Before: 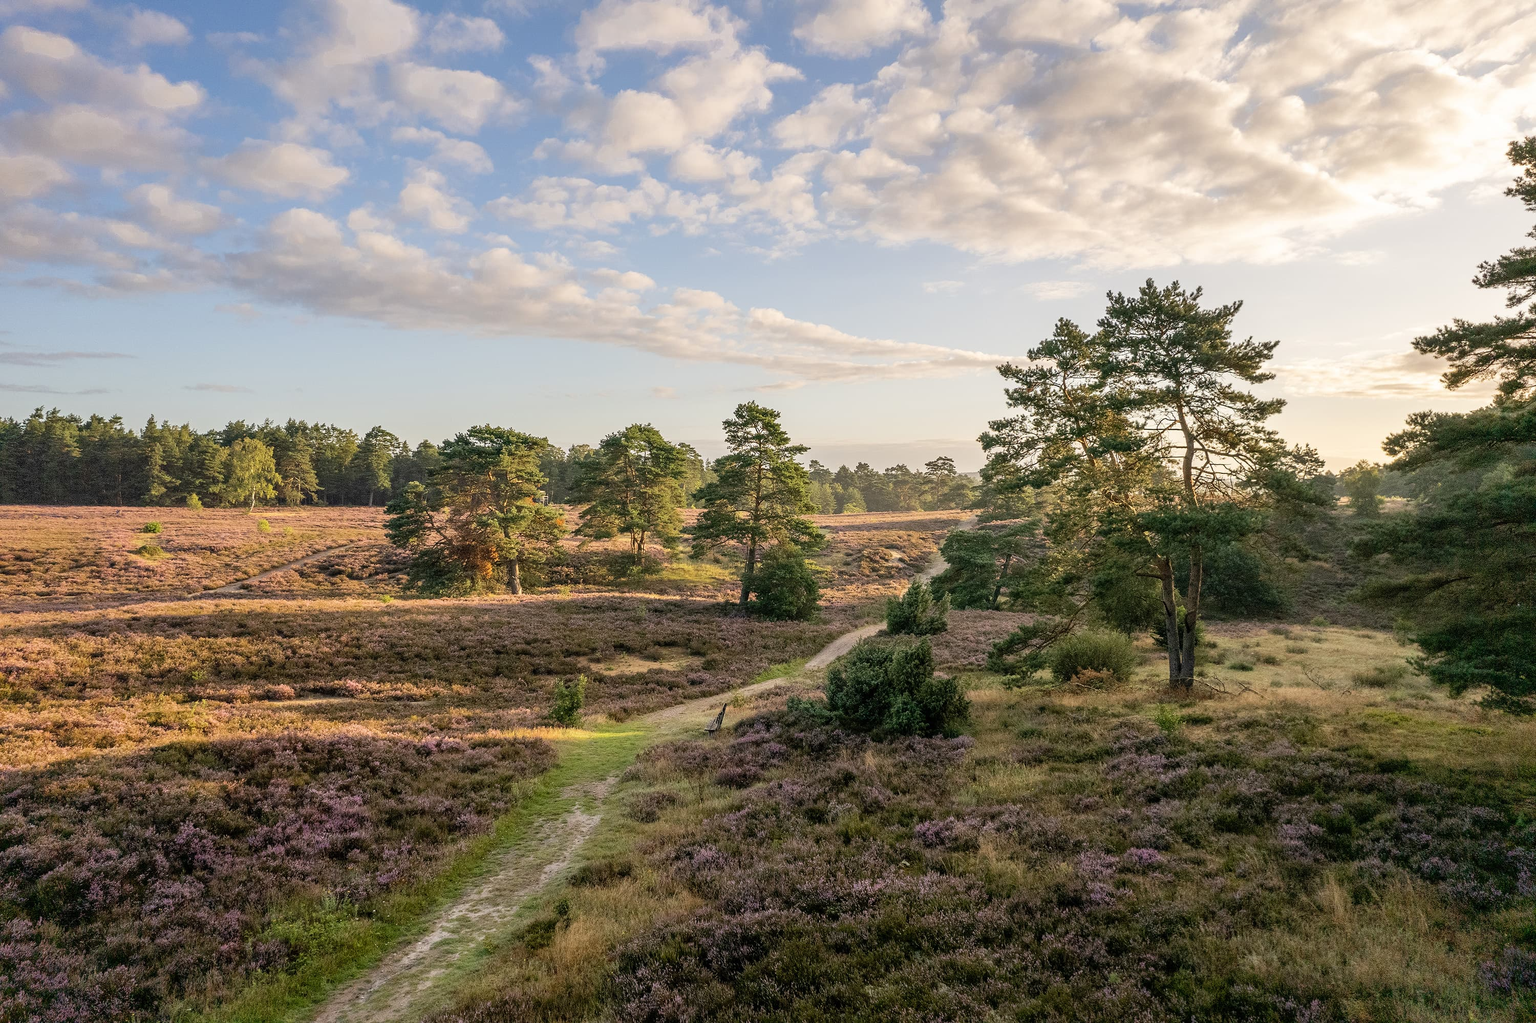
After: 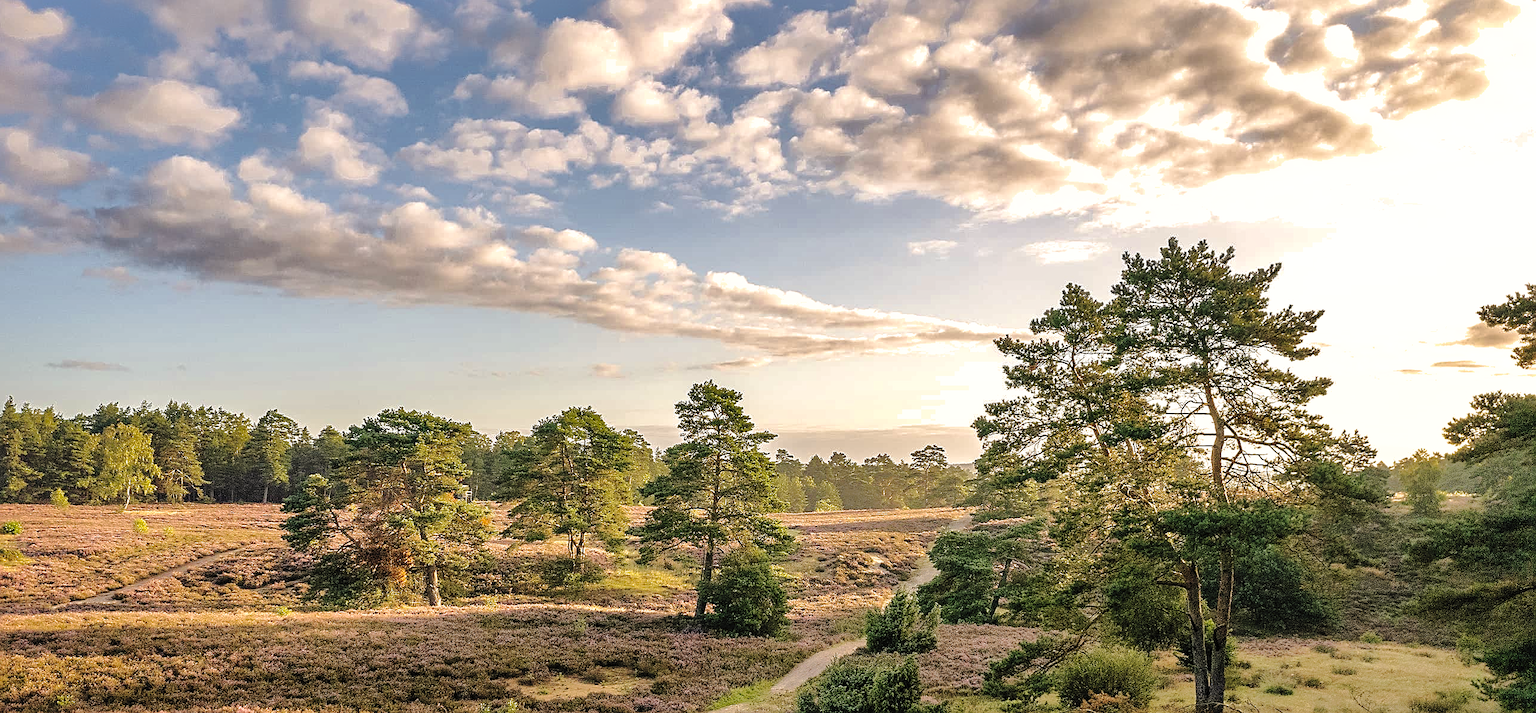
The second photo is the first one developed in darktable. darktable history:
color calibration: output R [1.003, 0.027, -0.041, 0], output G [-0.018, 1.043, -0.038, 0], output B [0.071, -0.086, 1.017, 0], x 0.339, y 0.355, temperature 5211.09 K
contrast brightness saturation: saturation -0.056
tone curve: curves: ch0 [(0, 0) (0.003, 0.076) (0.011, 0.081) (0.025, 0.084) (0.044, 0.092) (0.069, 0.1) (0.1, 0.117) (0.136, 0.144) (0.177, 0.186) (0.224, 0.237) (0.277, 0.306) (0.335, 0.39) (0.399, 0.494) (0.468, 0.574) (0.543, 0.666) (0.623, 0.722) (0.709, 0.79) (0.801, 0.855) (0.898, 0.926) (1, 1)], preserve colors none
shadows and highlights: shadows 25.85, highlights -70.81
crop and rotate: left 9.345%, top 7.34%, right 4.811%, bottom 32.793%
velvia: on, module defaults
levels: levels [0.062, 0.494, 0.925]
sharpen: on, module defaults
